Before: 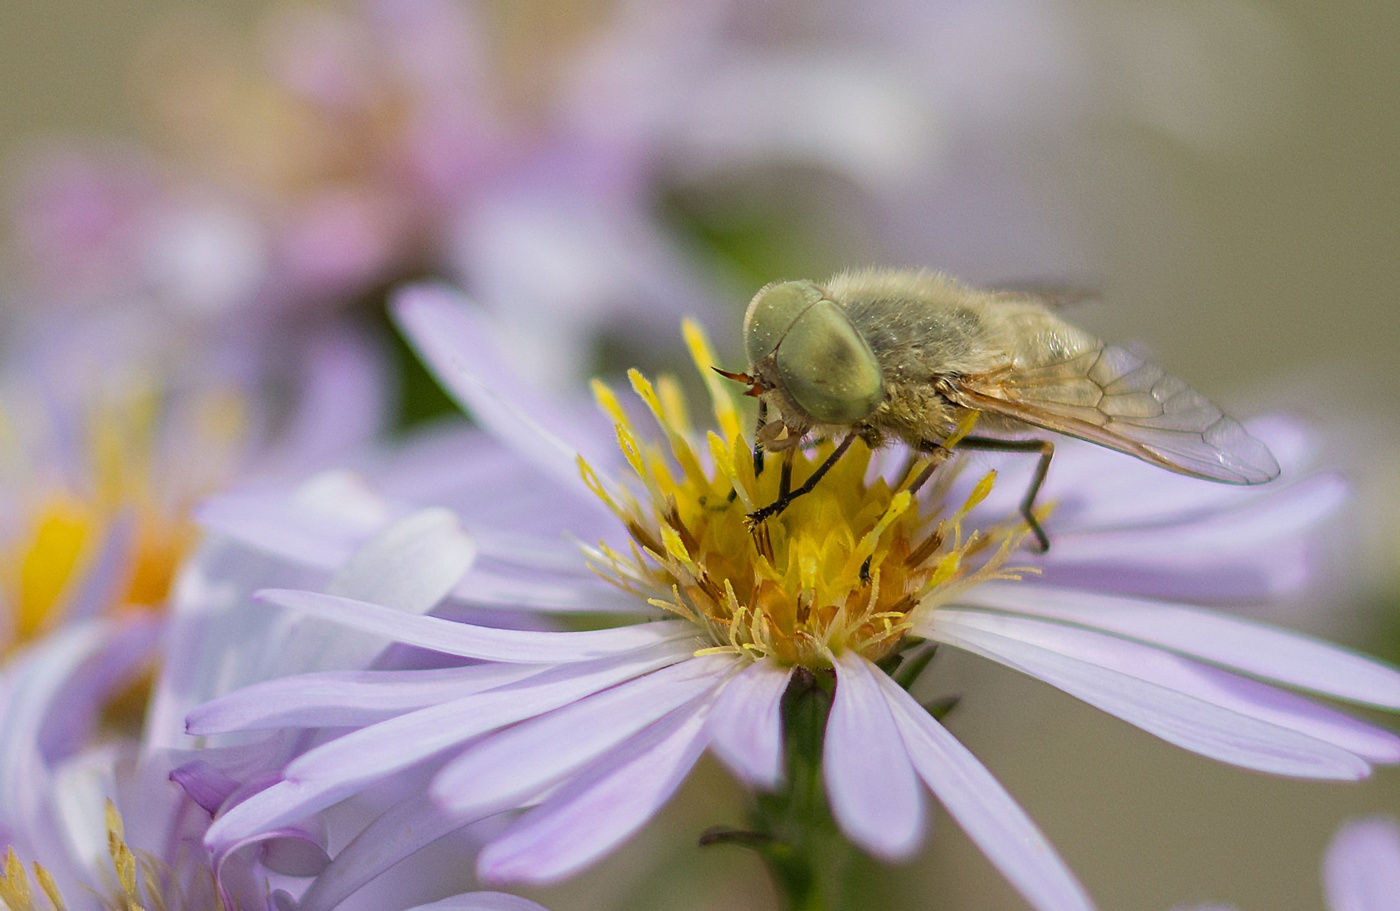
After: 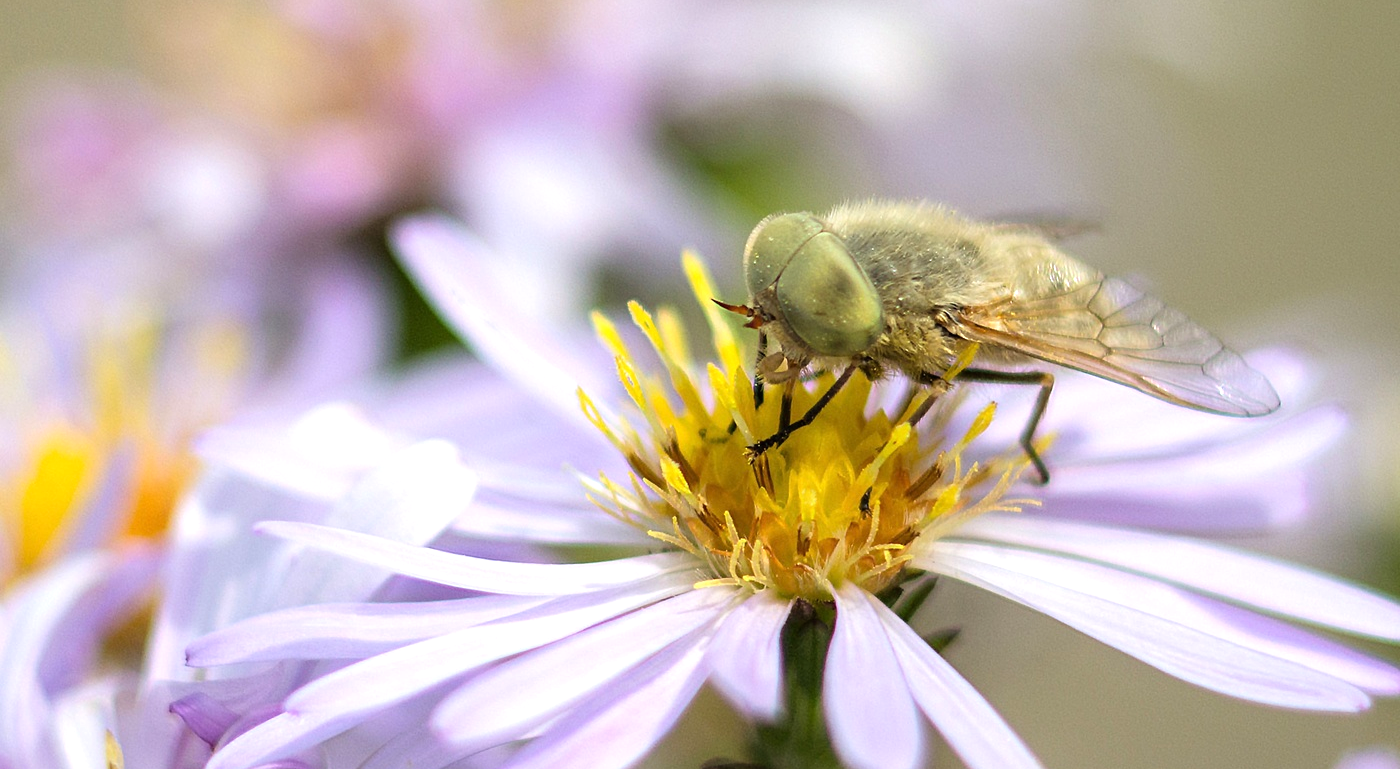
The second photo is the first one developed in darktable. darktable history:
crop: top 7.564%, bottom 8.005%
tone equalizer: -8 EV -0.75 EV, -7 EV -0.669 EV, -6 EV -0.563 EV, -5 EV -0.361 EV, -3 EV 0.381 EV, -2 EV 0.6 EV, -1 EV 0.7 EV, +0 EV 0.727 EV, mask exposure compensation -0.488 EV
